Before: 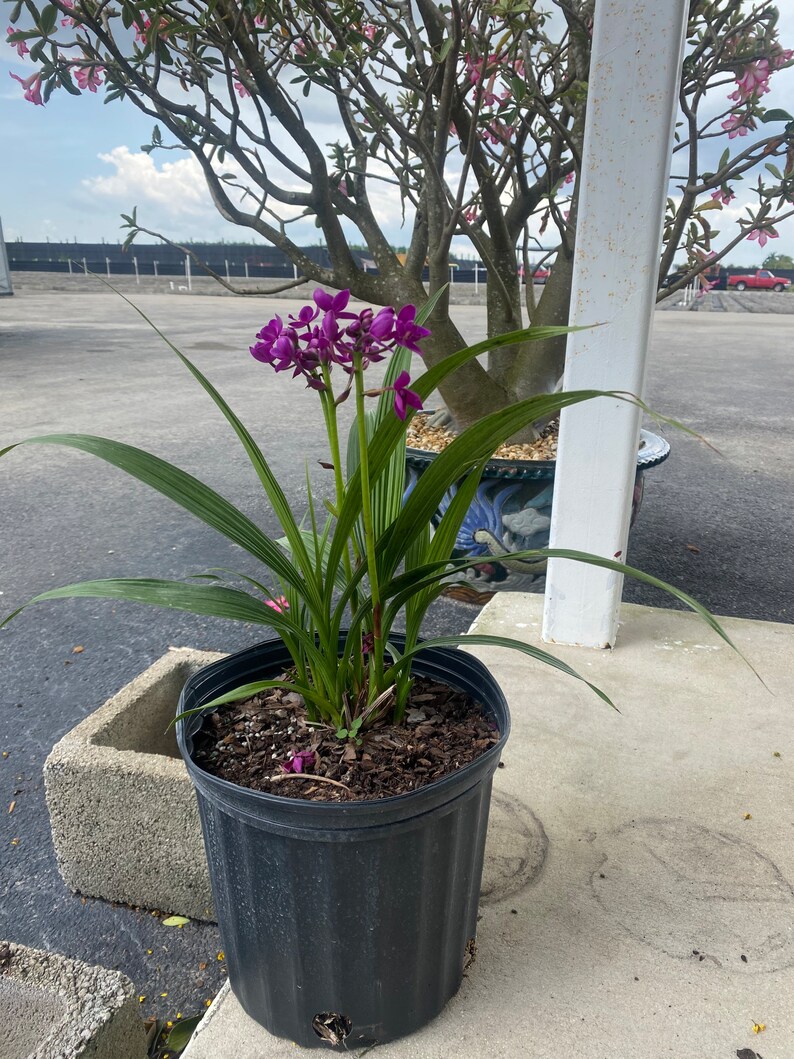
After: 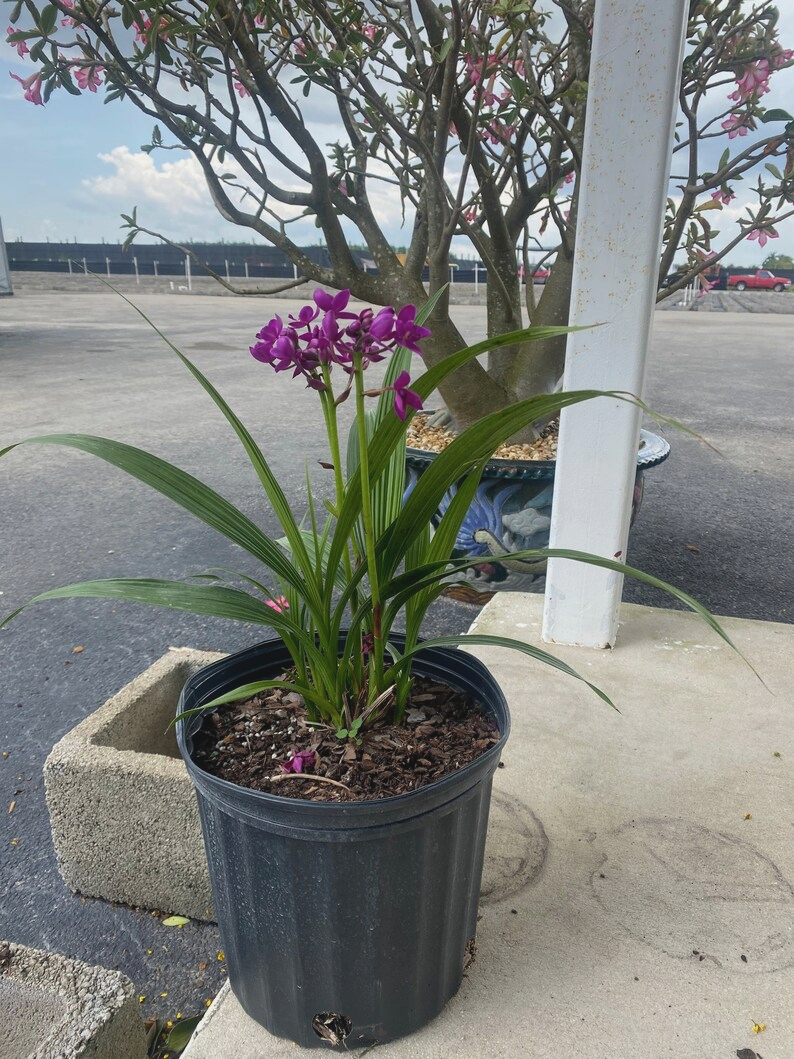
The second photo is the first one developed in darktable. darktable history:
contrast brightness saturation: contrast -0.104, saturation -0.086
